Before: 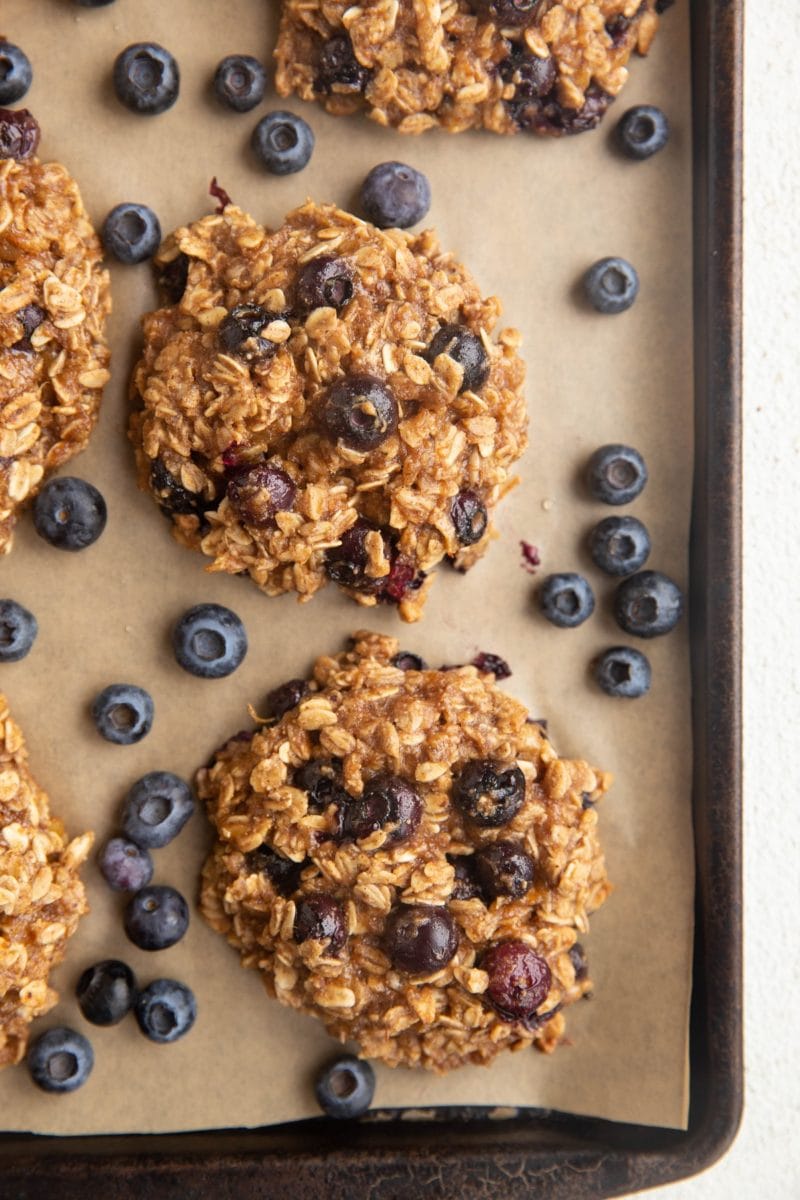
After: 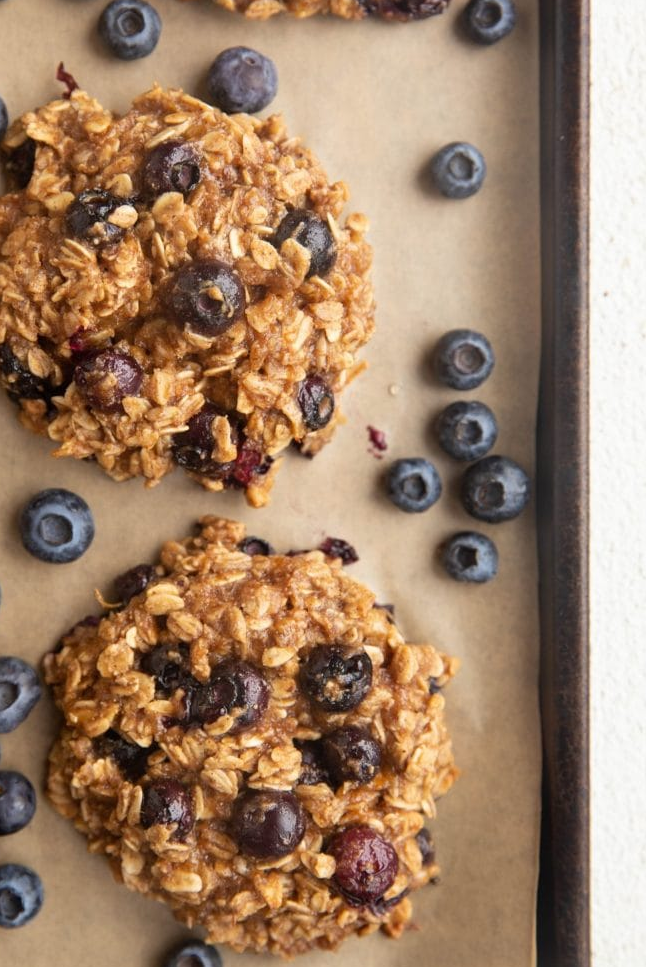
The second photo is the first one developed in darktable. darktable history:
crop: left 19.143%, top 9.651%, right 0.001%, bottom 9.705%
